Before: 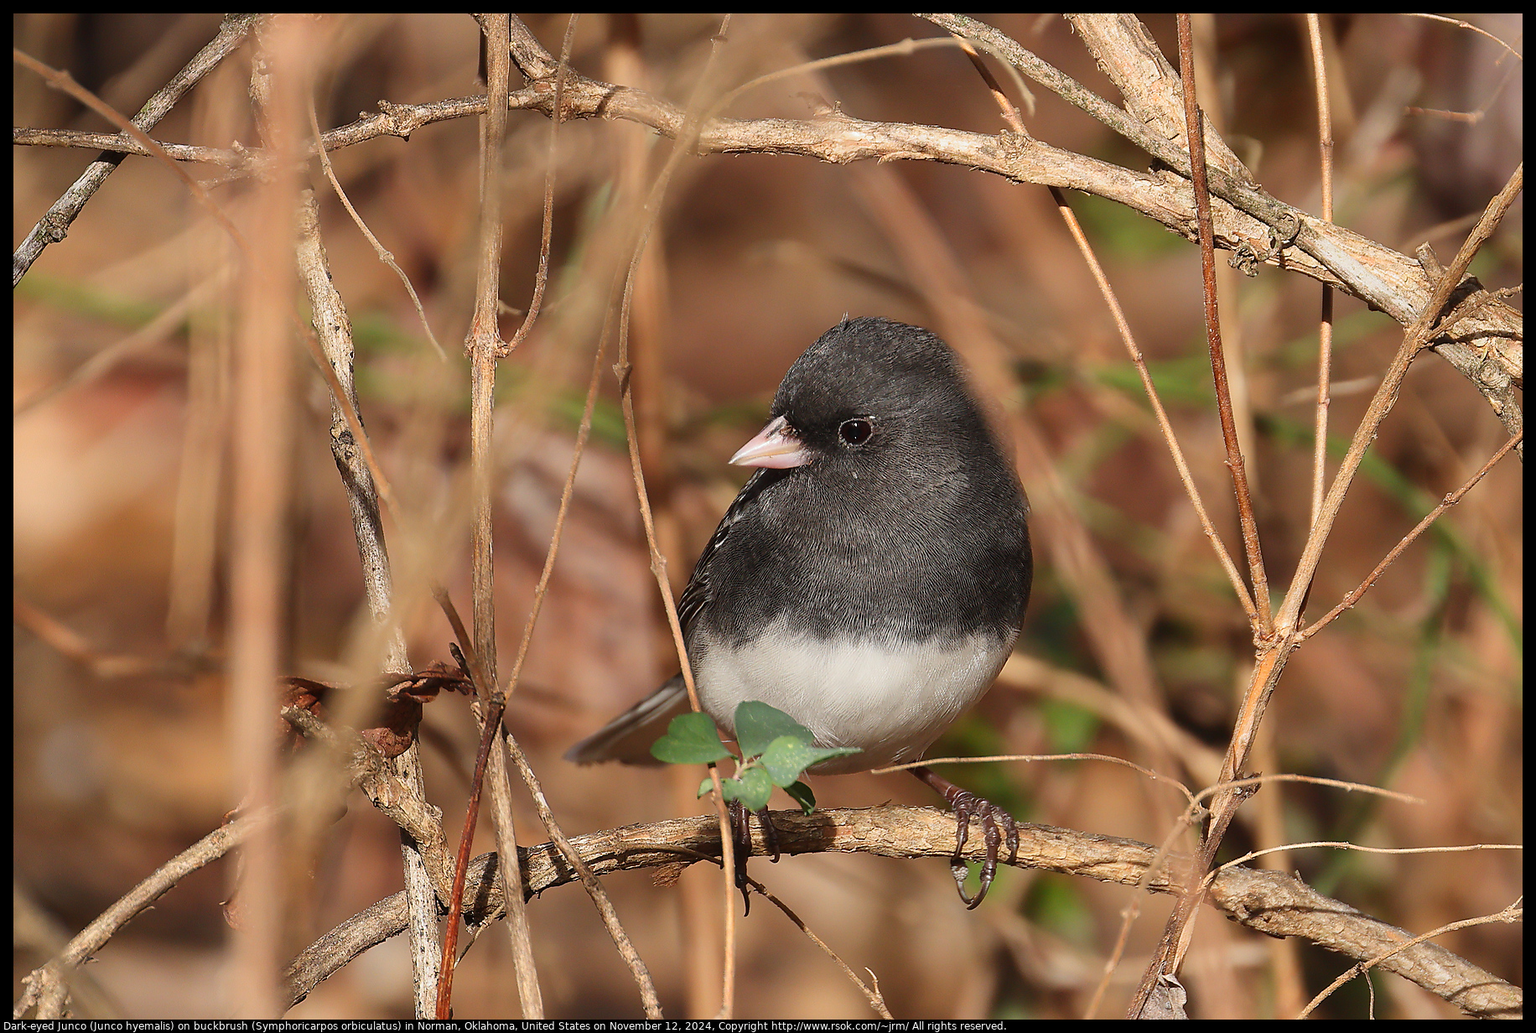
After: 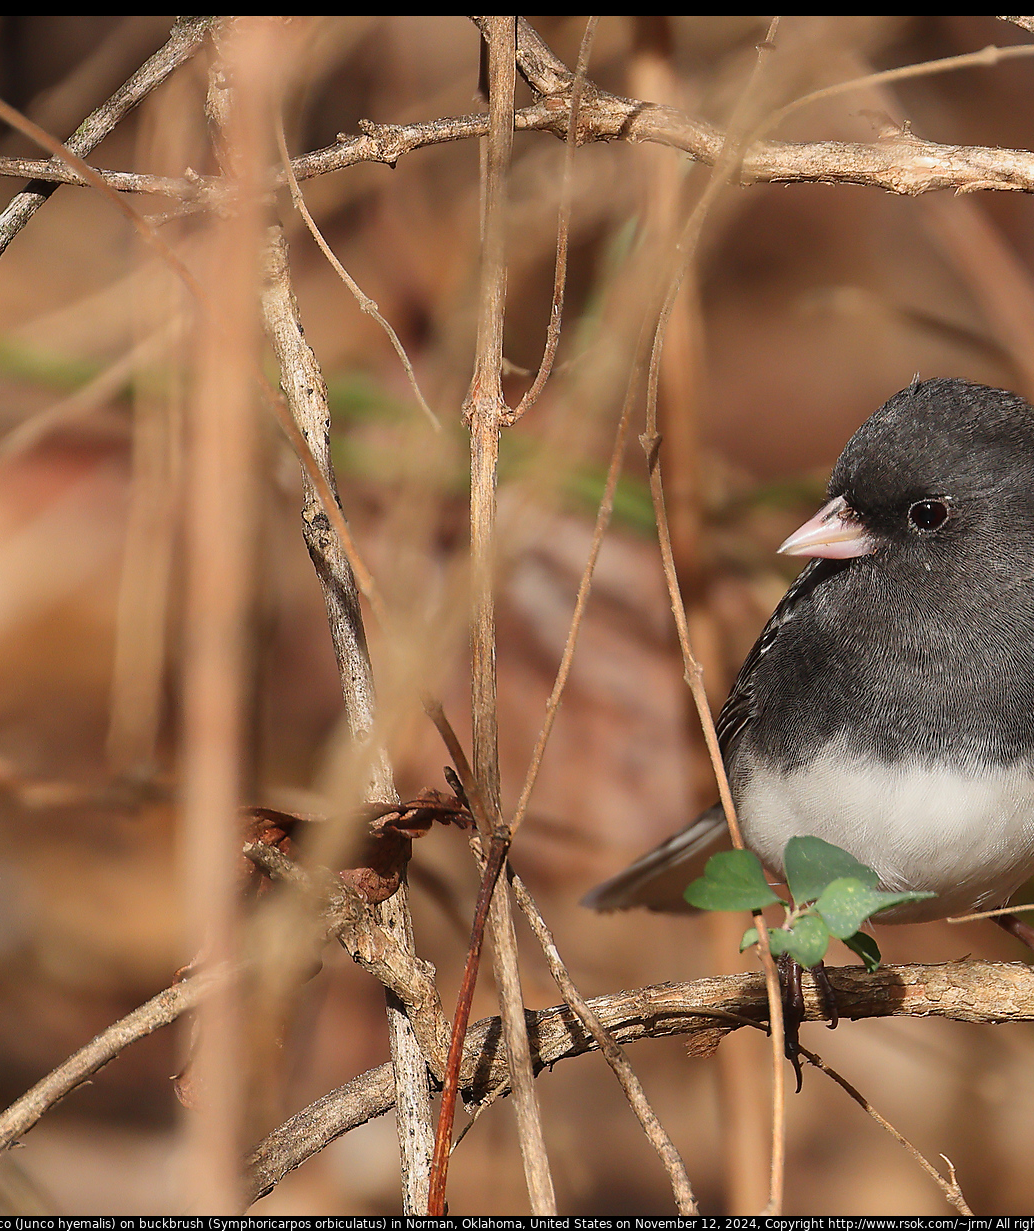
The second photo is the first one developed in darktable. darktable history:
base curve: curves: ch0 [(0, 0) (0.297, 0.298) (1, 1)], preserve colors none
crop: left 5.058%, right 38.487%
